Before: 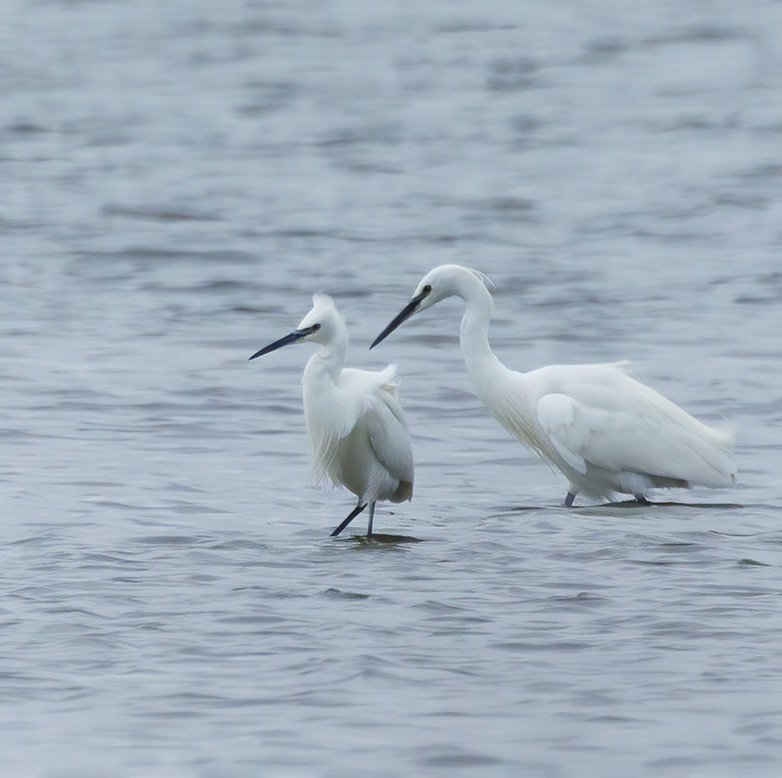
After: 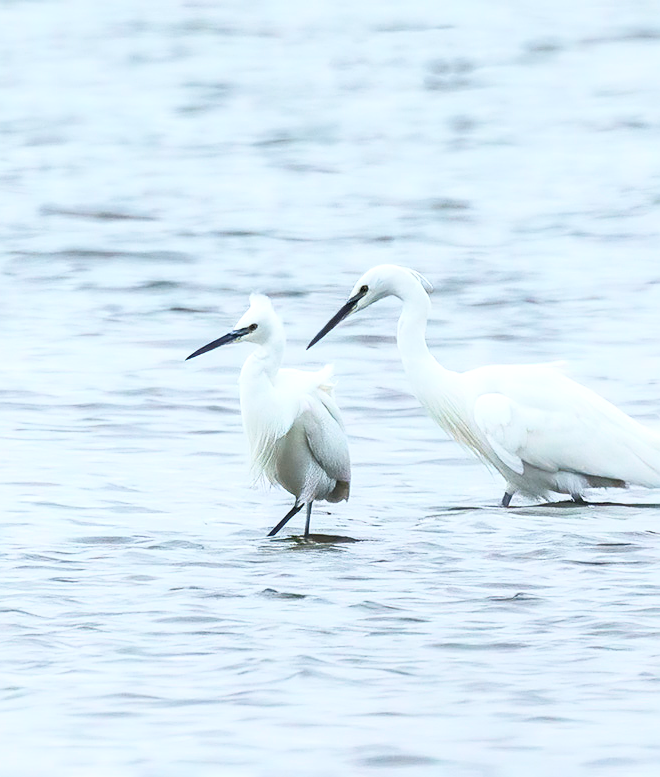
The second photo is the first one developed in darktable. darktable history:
crop: left 8.072%, right 7.451%
sharpen: on, module defaults
base curve: curves: ch0 [(0, 0) (0.303, 0.277) (1, 1)]
local contrast: detail 130%
exposure: exposure 0.2 EV, compensate highlight preservation false
contrast brightness saturation: contrast 0.419, brightness 0.553, saturation -0.186
velvia: on, module defaults
